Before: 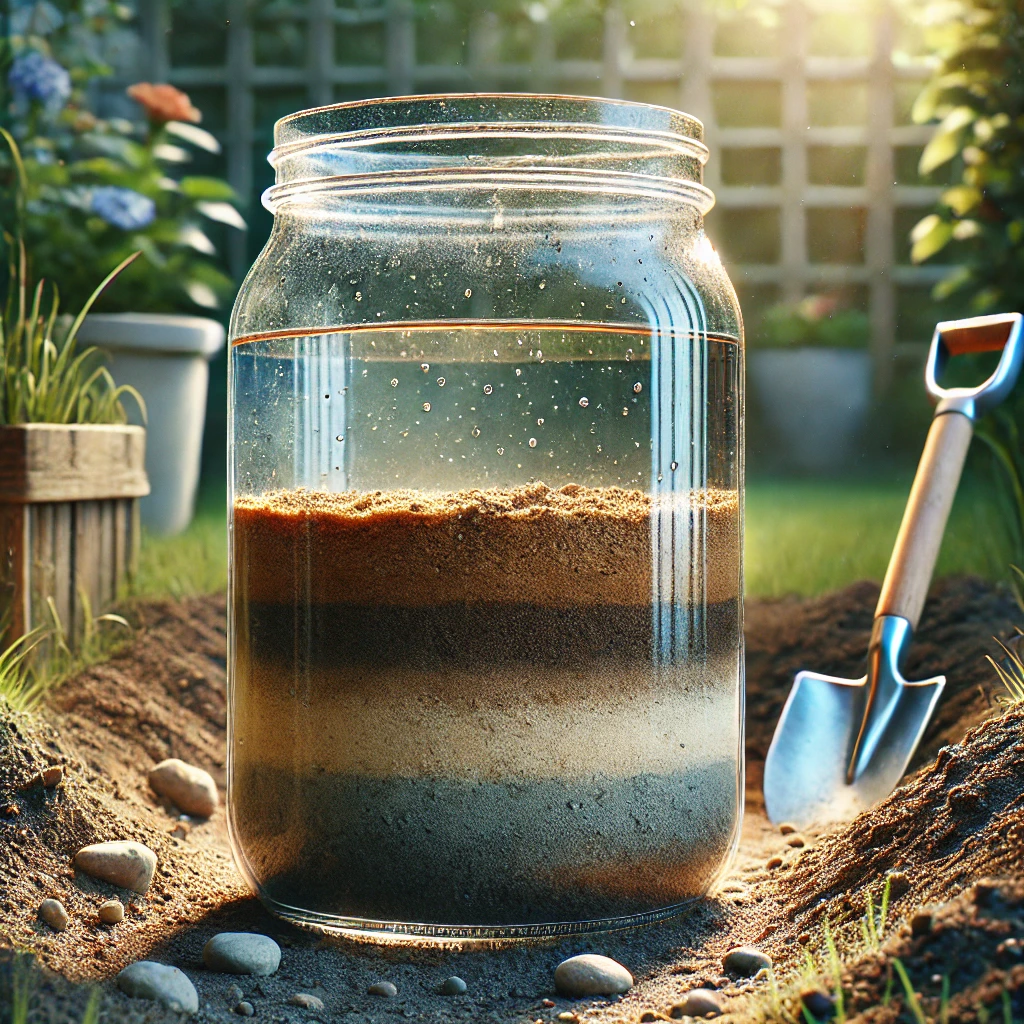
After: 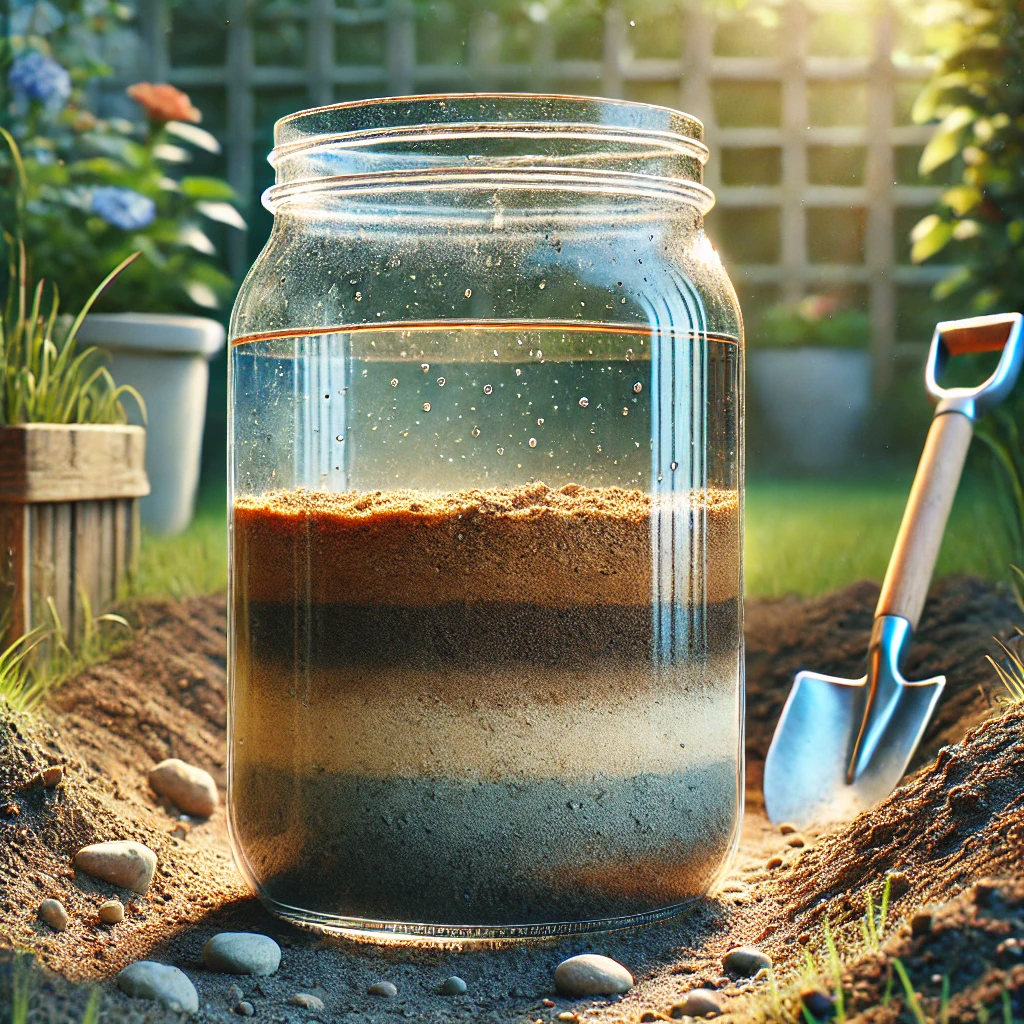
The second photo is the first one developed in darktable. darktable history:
contrast brightness saturation: contrast 0.03, brightness 0.06, saturation 0.13
shadows and highlights: radius 100.41, shadows 50.55, highlights -64.36, highlights color adjustment 49.82%, soften with gaussian
